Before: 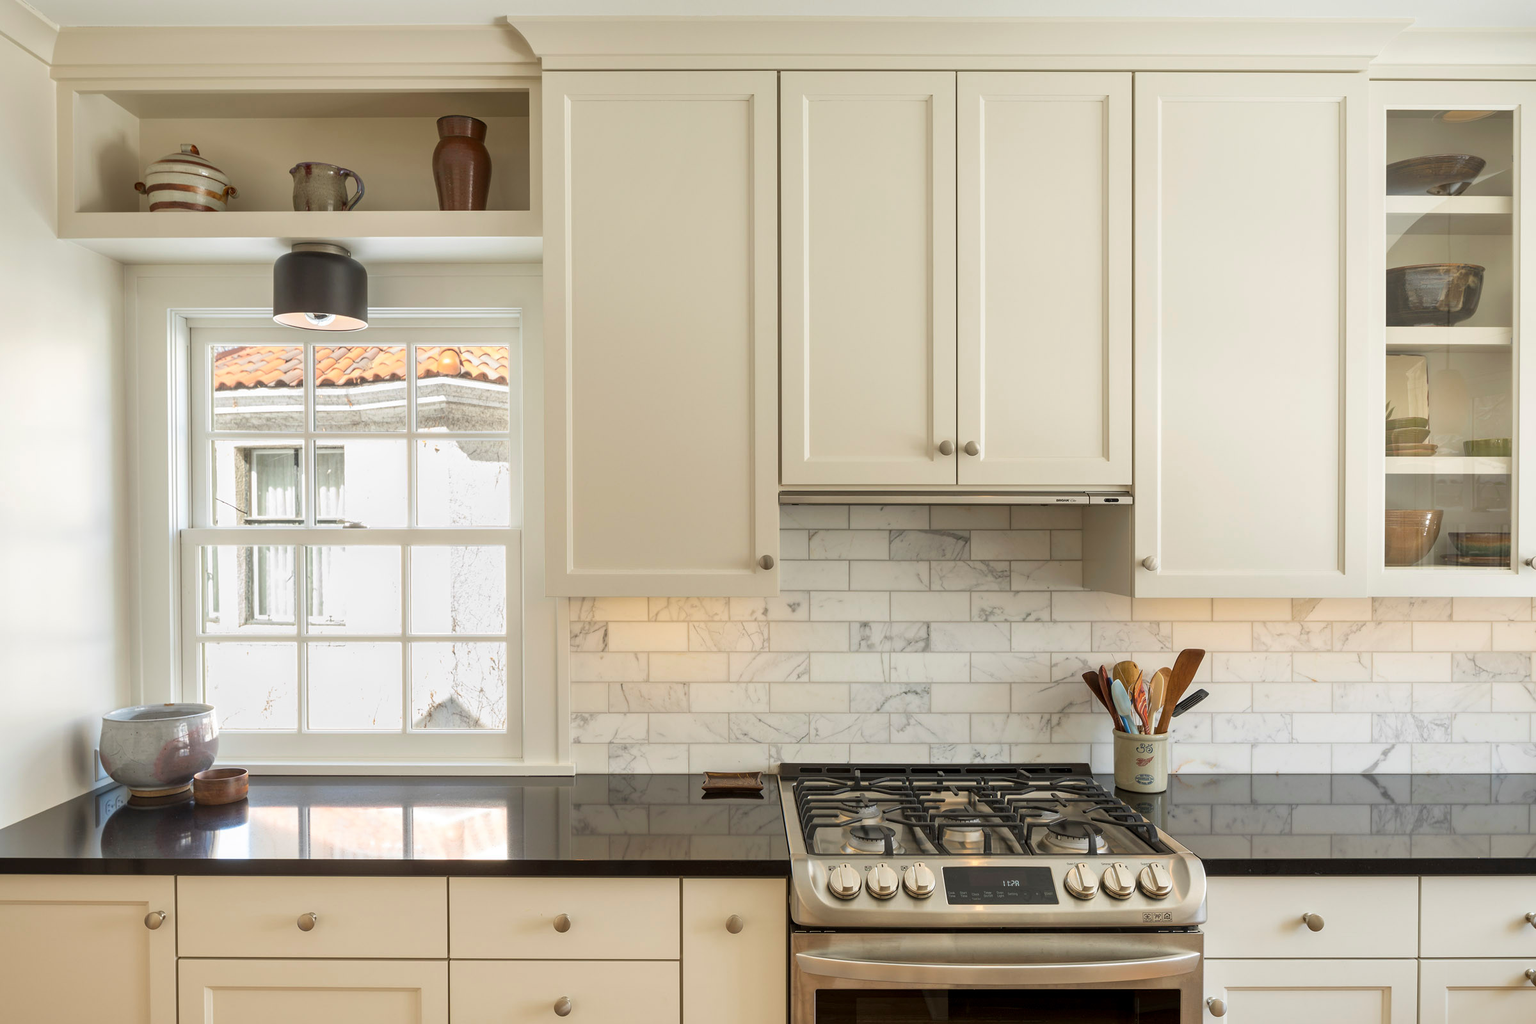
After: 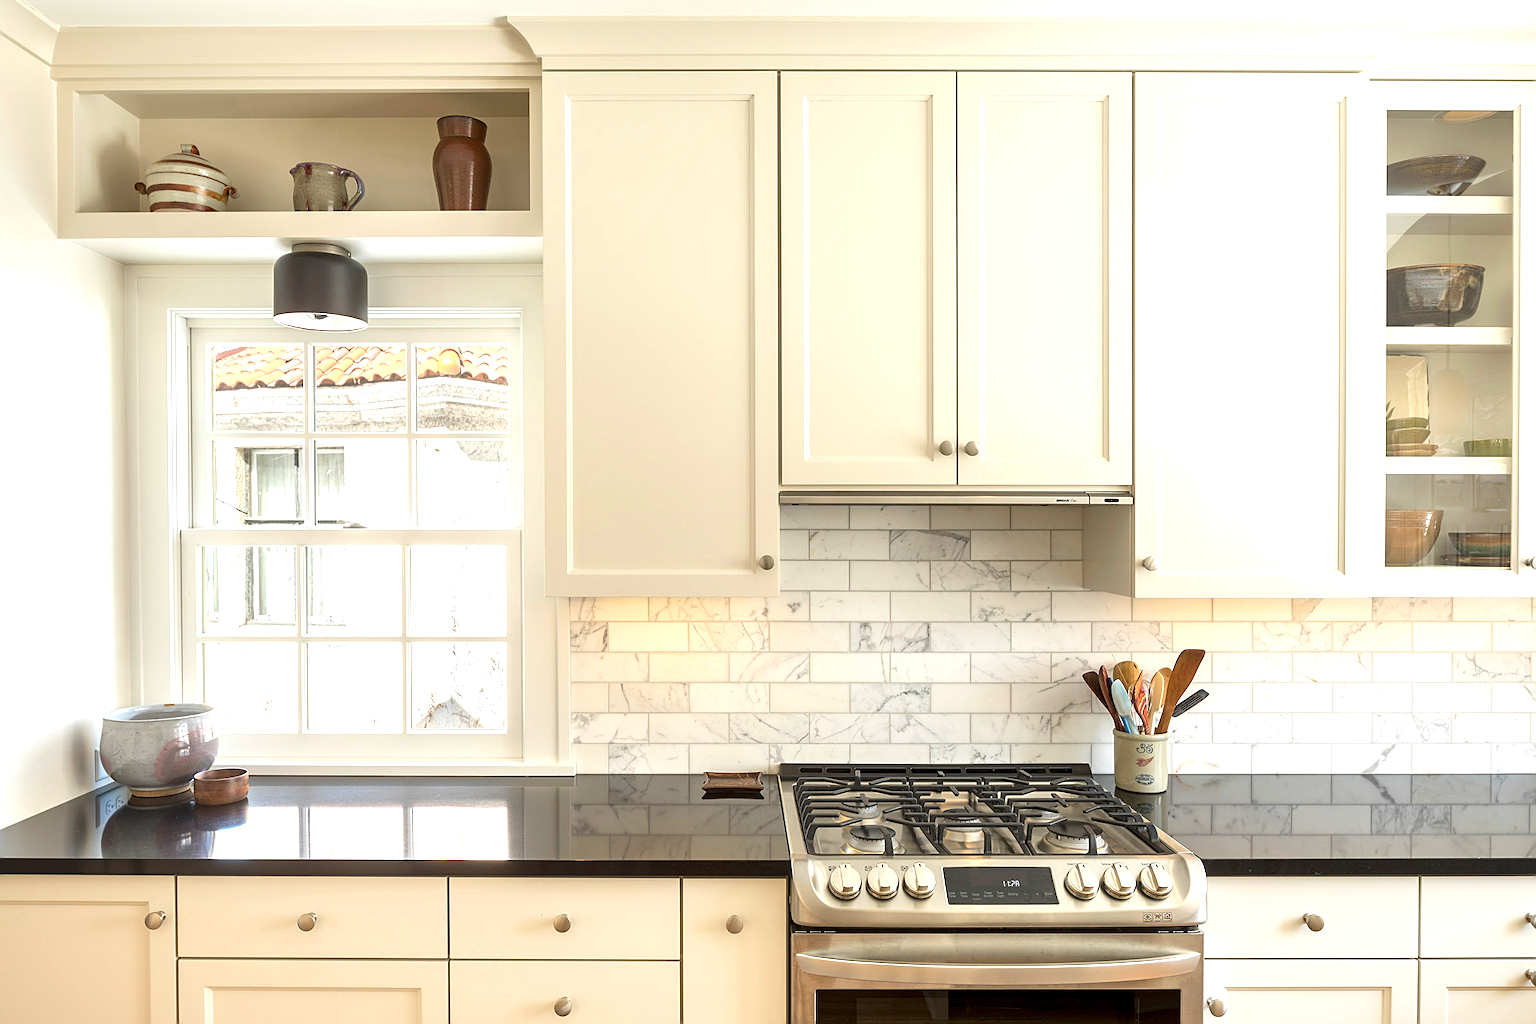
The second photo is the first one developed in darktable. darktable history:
sharpen: on, module defaults
exposure: exposure 0.73 EV, compensate highlight preservation false
